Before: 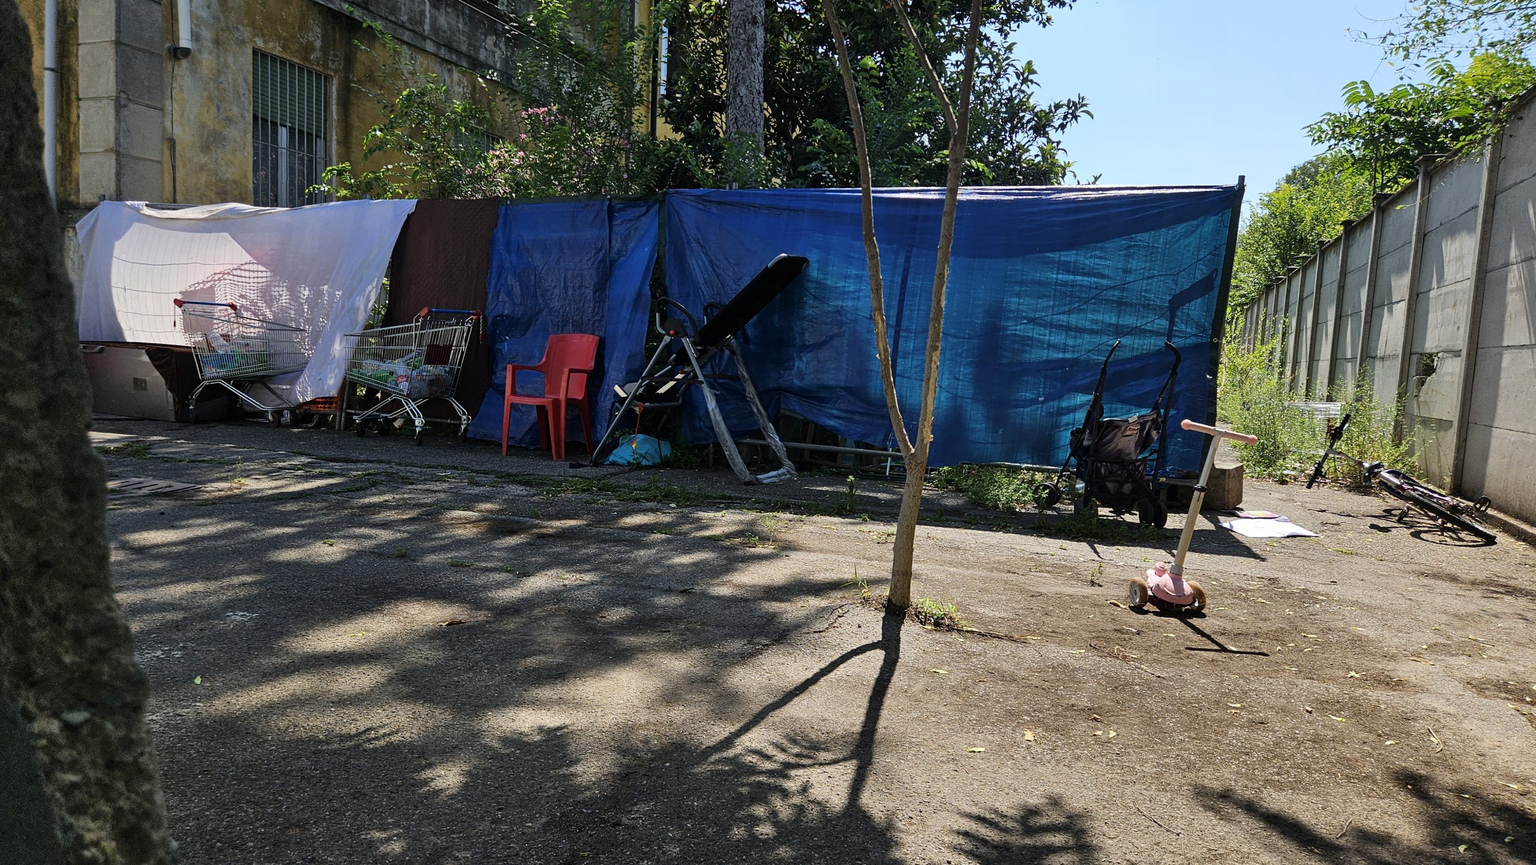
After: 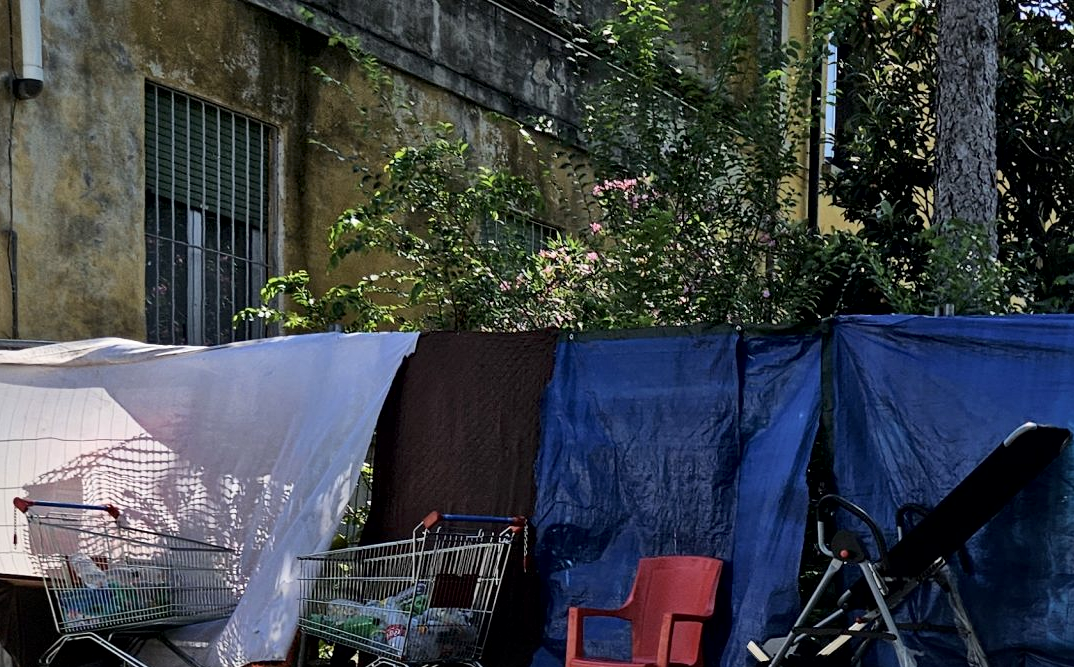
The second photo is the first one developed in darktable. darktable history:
crop and rotate: left 10.817%, top 0.062%, right 47.194%, bottom 53.626%
local contrast: mode bilateral grid, contrast 25, coarseness 60, detail 151%, midtone range 0.2
